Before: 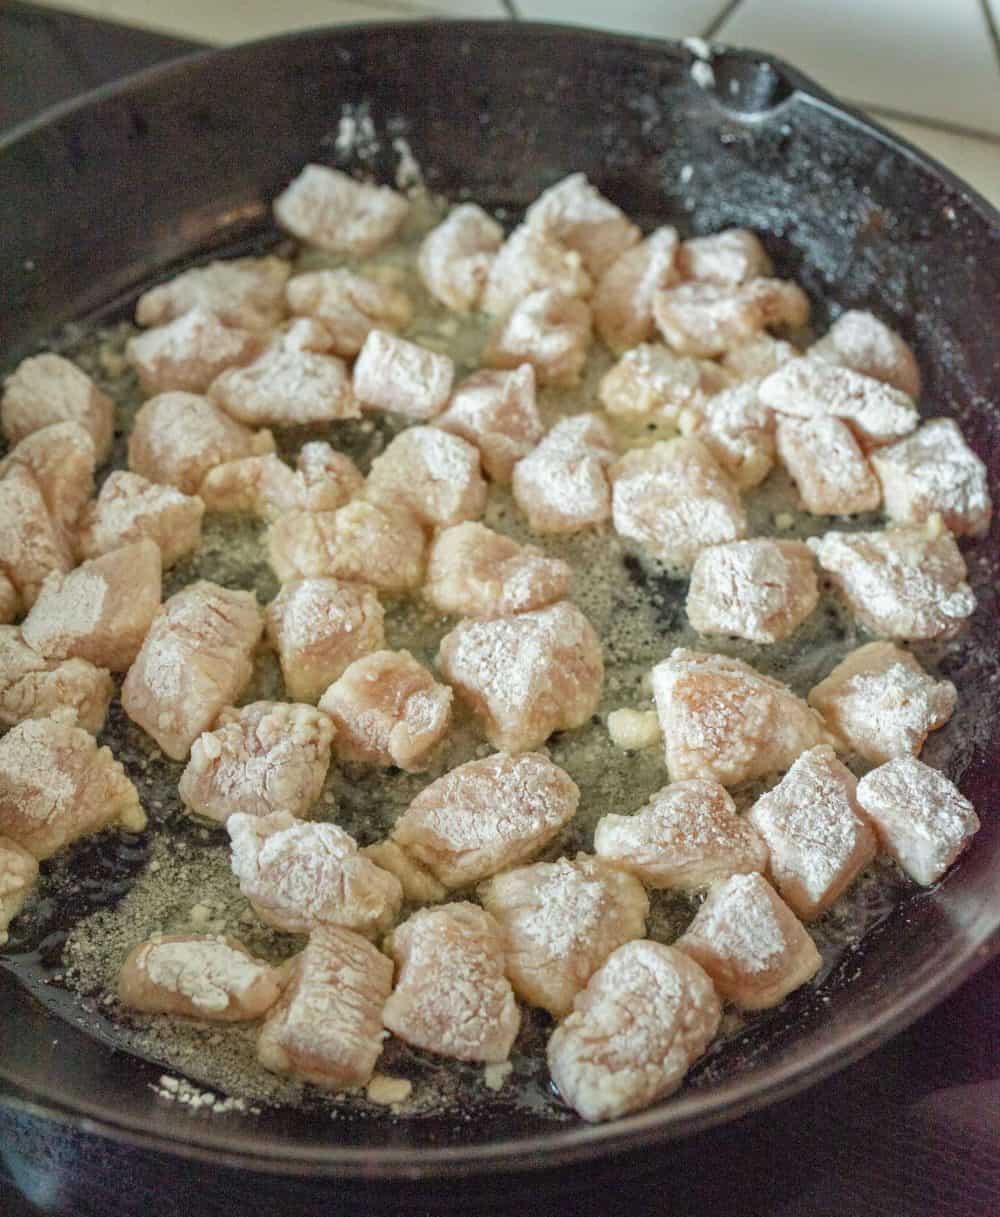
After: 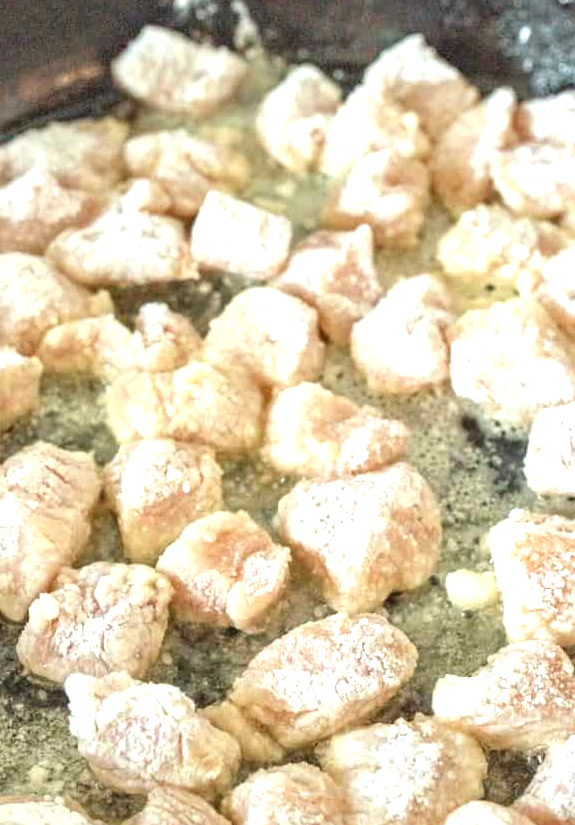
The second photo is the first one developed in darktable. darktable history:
exposure: black level correction 0, exposure 1 EV, compensate highlight preservation false
crop: left 16.234%, top 11.431%, right 26.26%, bottom 20.719%
